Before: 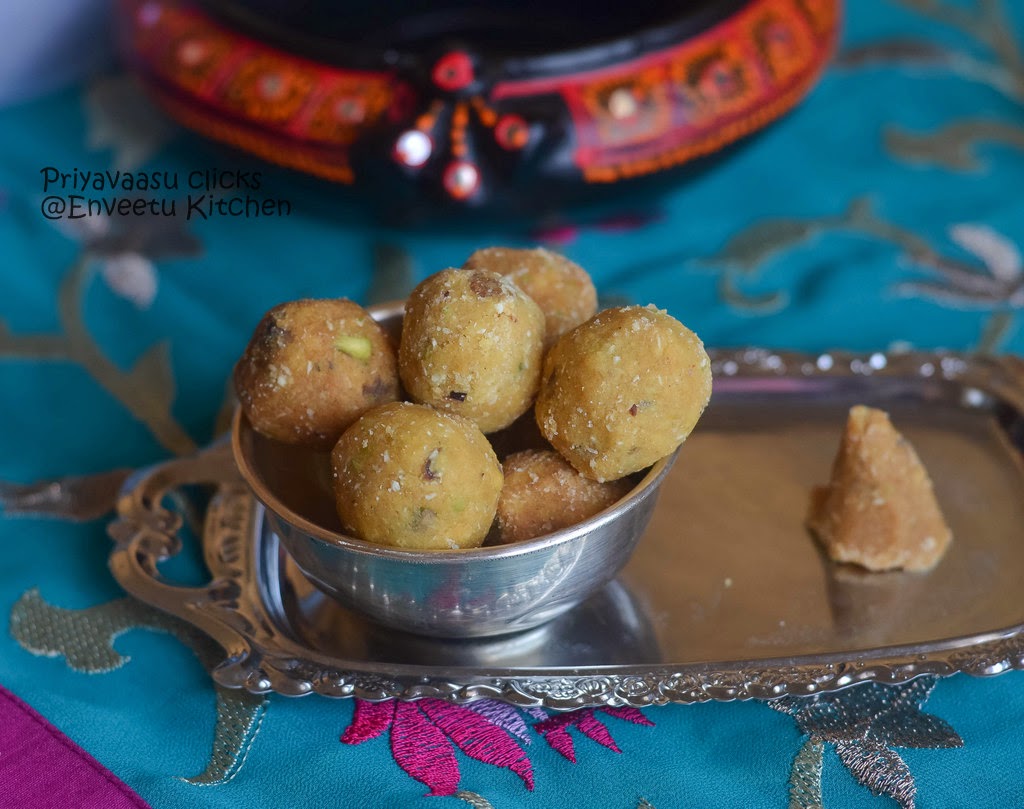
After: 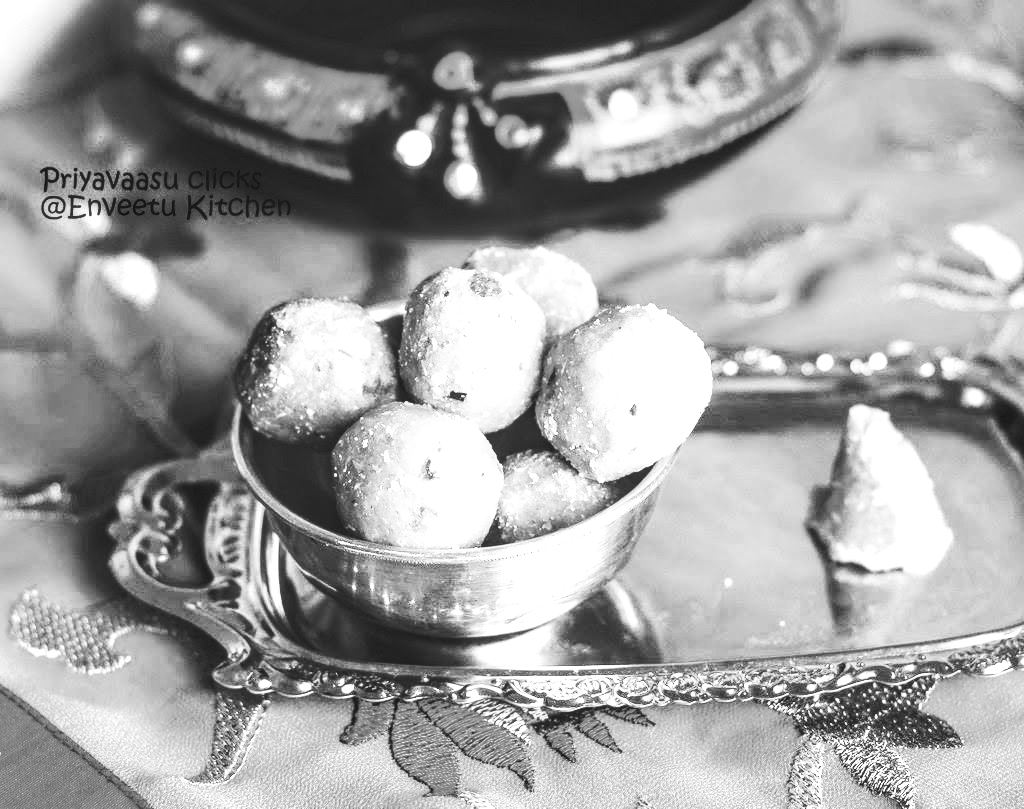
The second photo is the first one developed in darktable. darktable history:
base curve: curves: ch0 [(0, 0.015) (0.085, 0.116) (0.134, 0.298) (0.19, 0.545) (0.296, 0.764) (0.599, 0.982) (1, 1)], preserve colors none
color balance: contrast 6.48%, output saturation 113.3%
exposure: exposure 0.943 EV, compensate highlight preservation false
monochrome: on, module defaults
local contrast: highlights 59%, detail 145%
